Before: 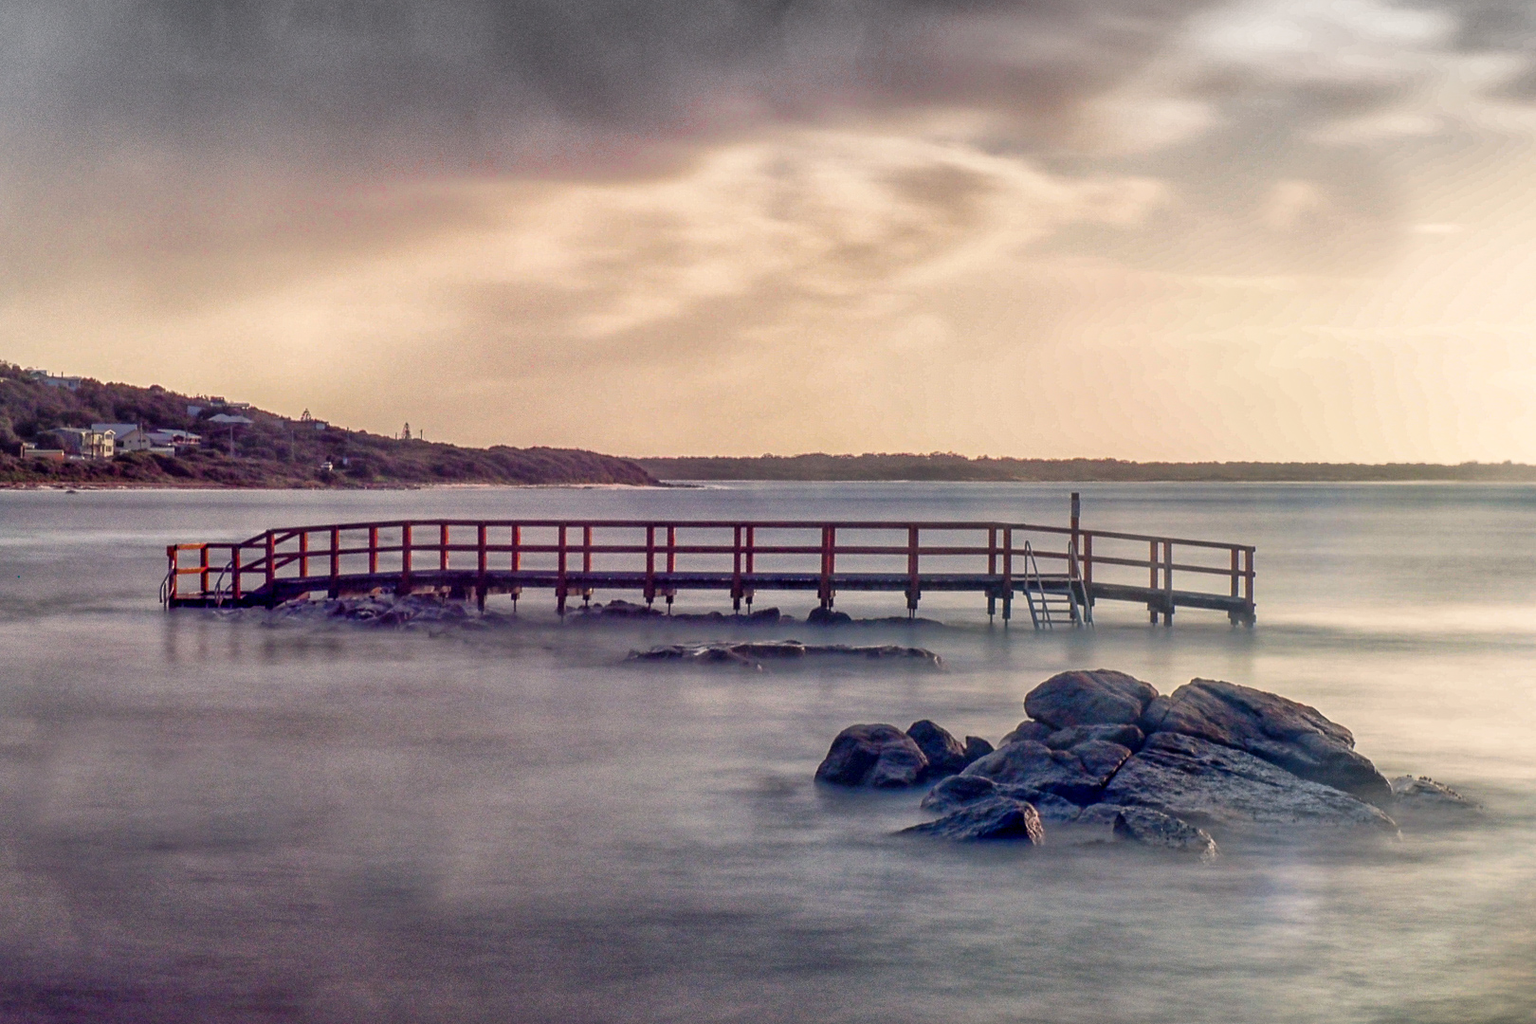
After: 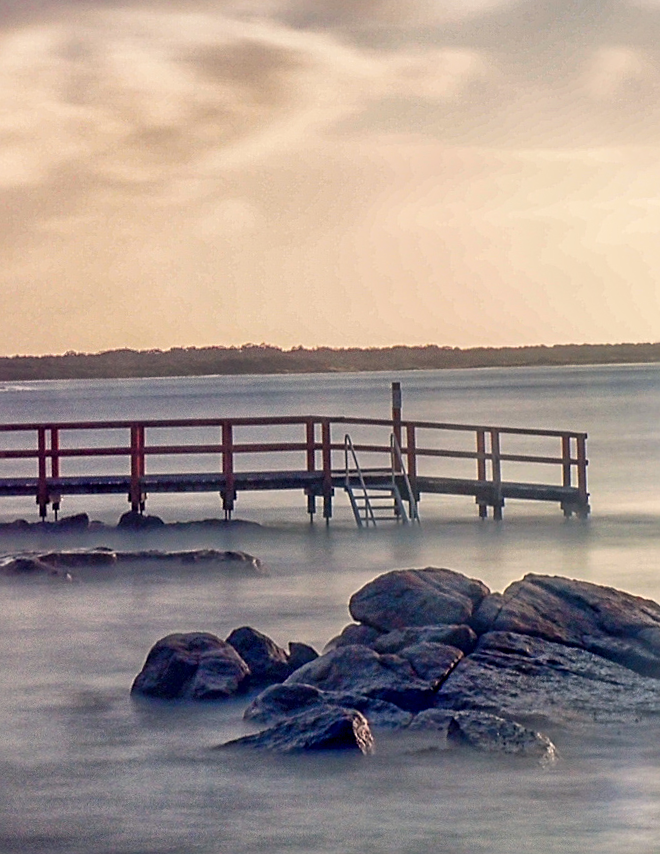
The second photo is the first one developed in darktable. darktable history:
sharpen: on, module defaults
crop: left 45.721%, top 13.393%, right 14.118%, bottom 10.01%
rotate and perspective: rotation -1.77°, lens shift (horizontal) 0.004, automatic cropping off
